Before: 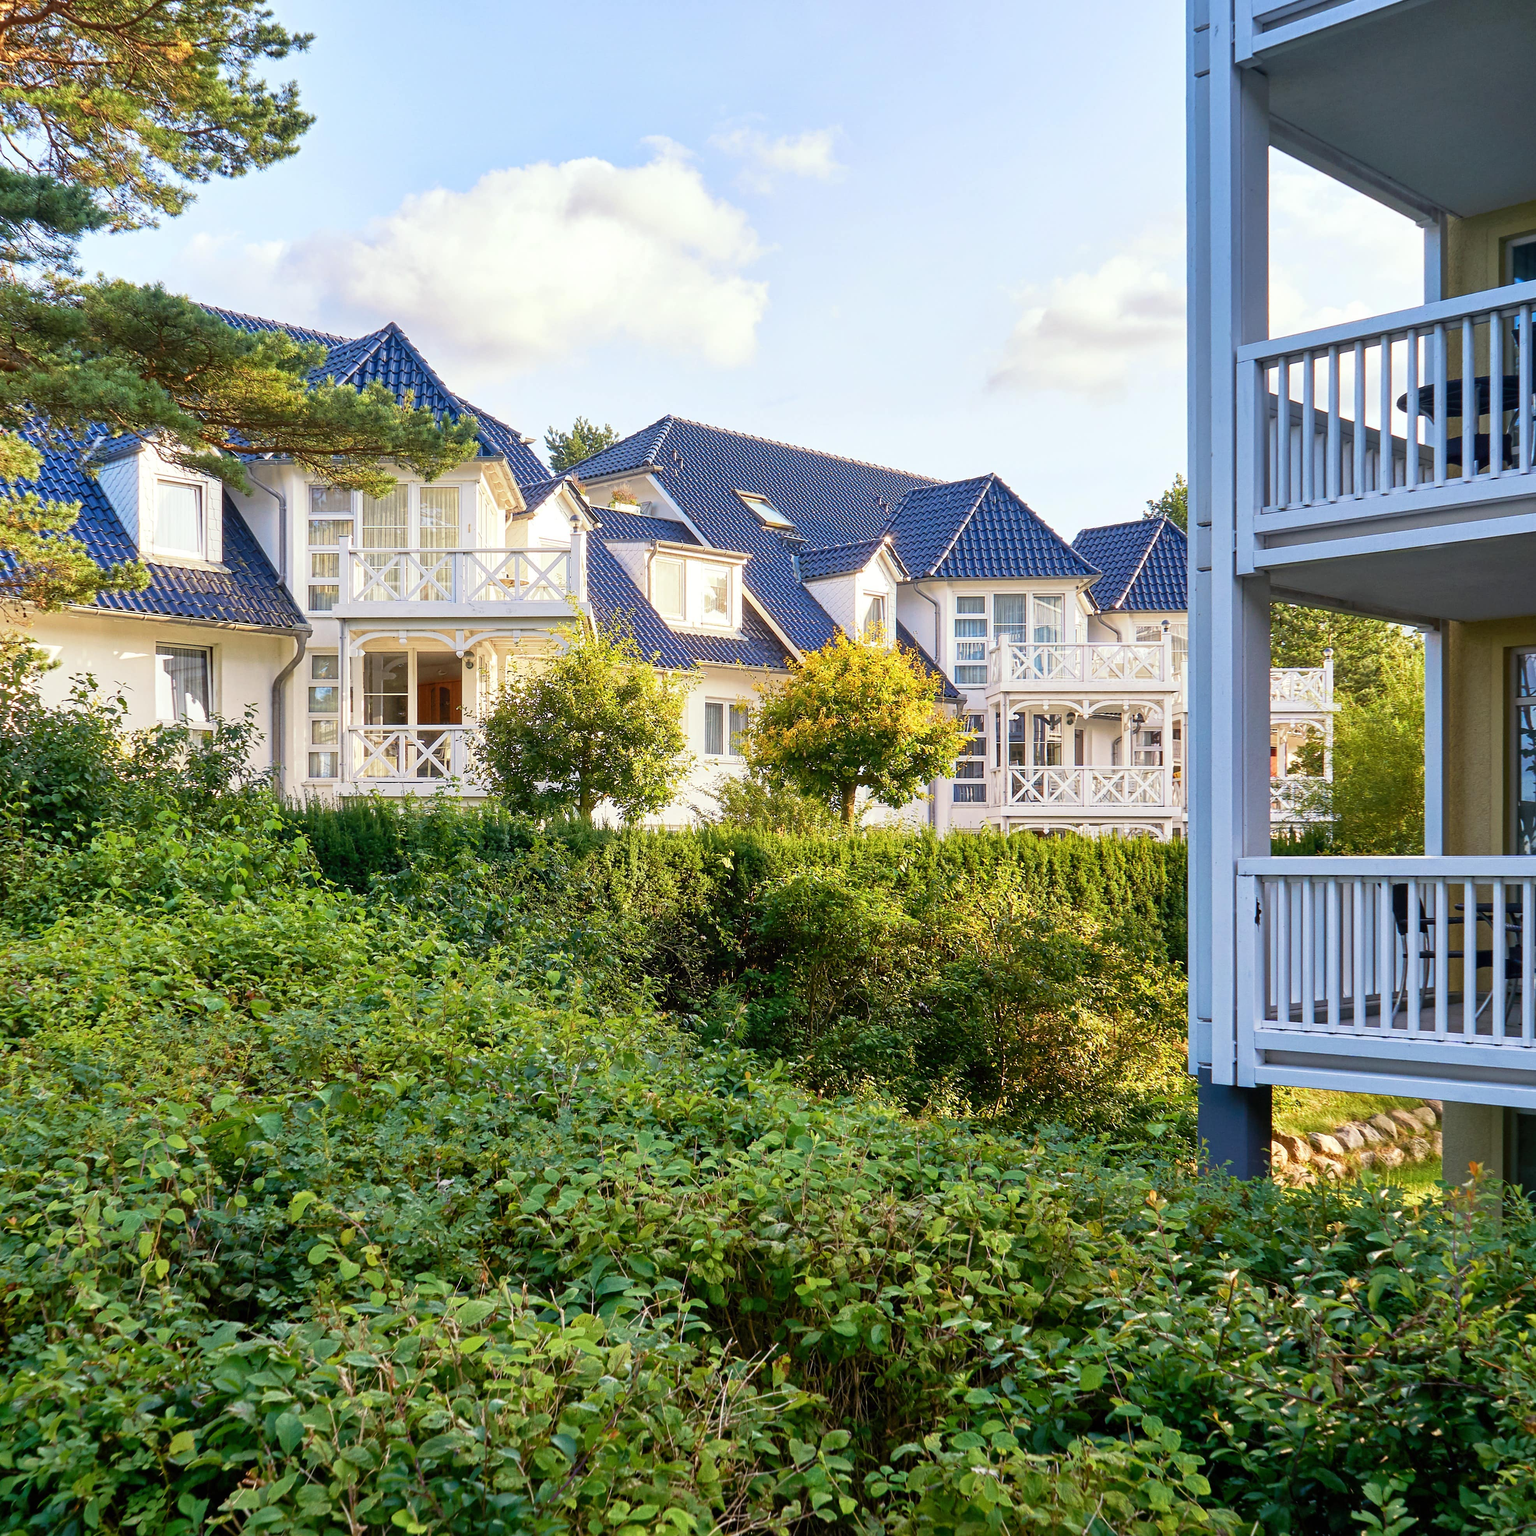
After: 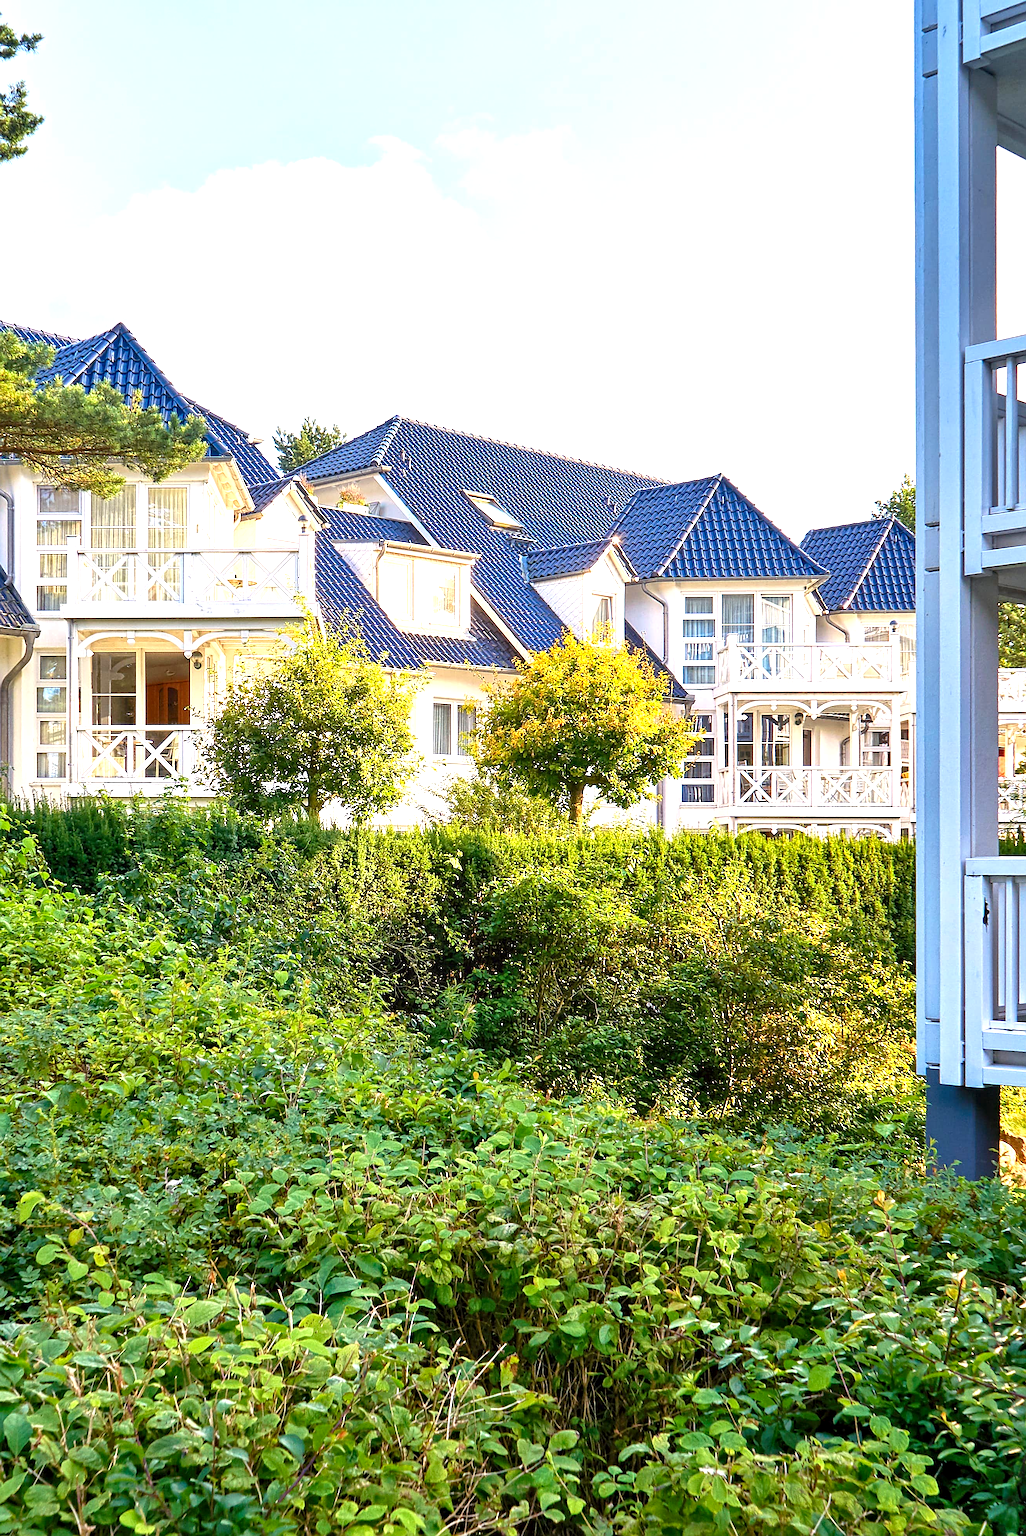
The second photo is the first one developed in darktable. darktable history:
crop and rotate: left 17.732%, right 15.423%
exposure: exposure 0.7 EV, compensate highlight preservation false
local contrast: highlights 100%, shadows 100%, detail 120%, midtone range 0.2
shadows and highlights: shadows 52.34, highlights -28.23, soften with gaussian
color contrast: green-magenta contrast 1.1, blue-yellow contrast 1.1, unbound 0
rotate and perspective: crop left 0, crop top 0
sharpen: on, module defaults
